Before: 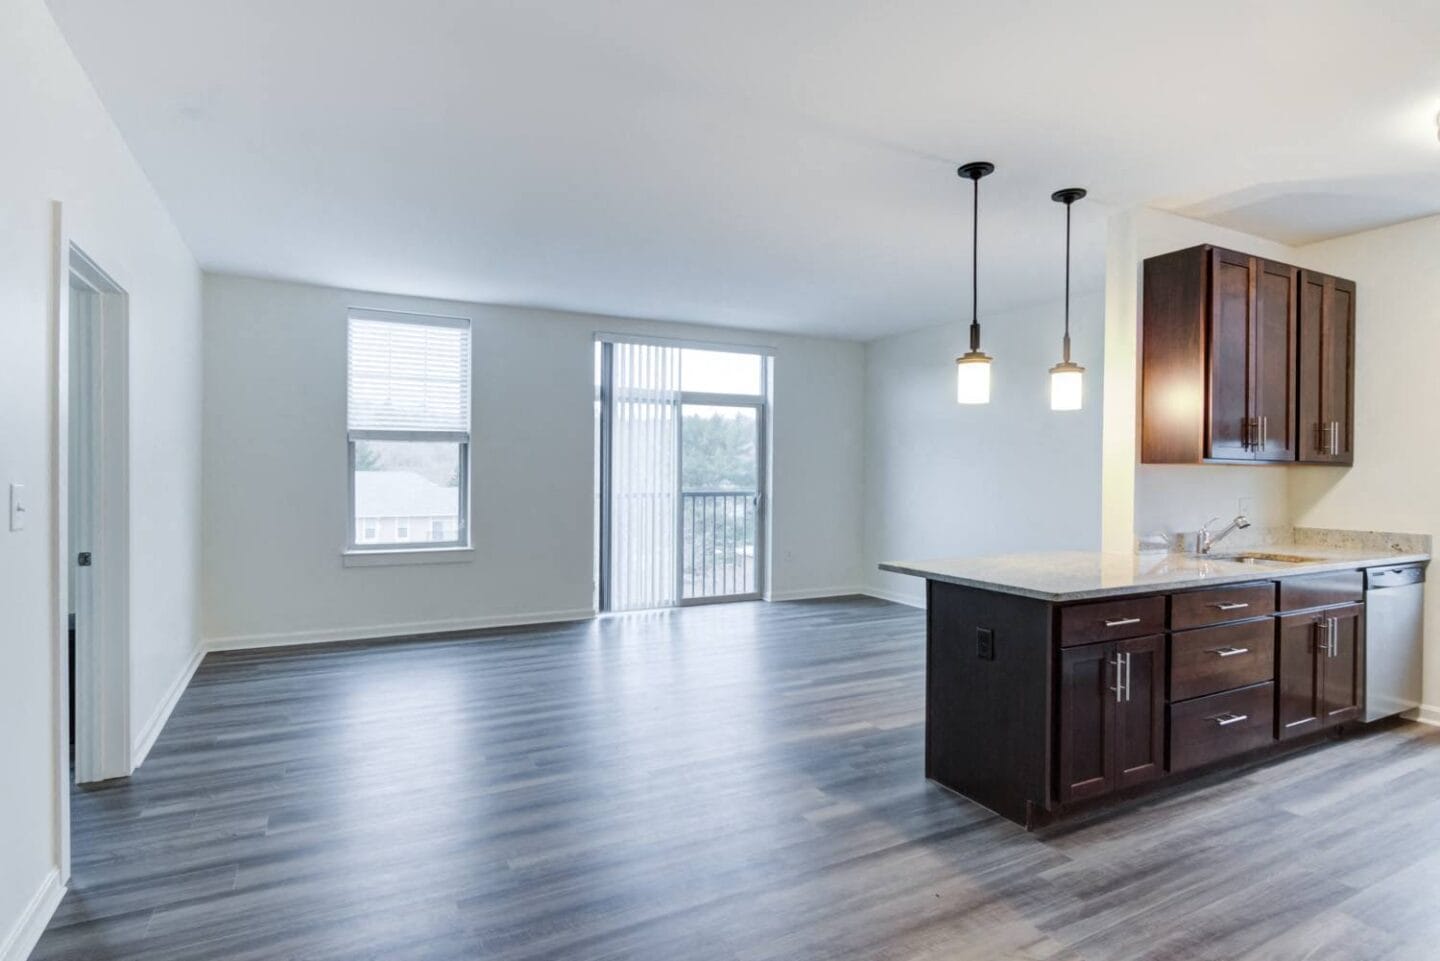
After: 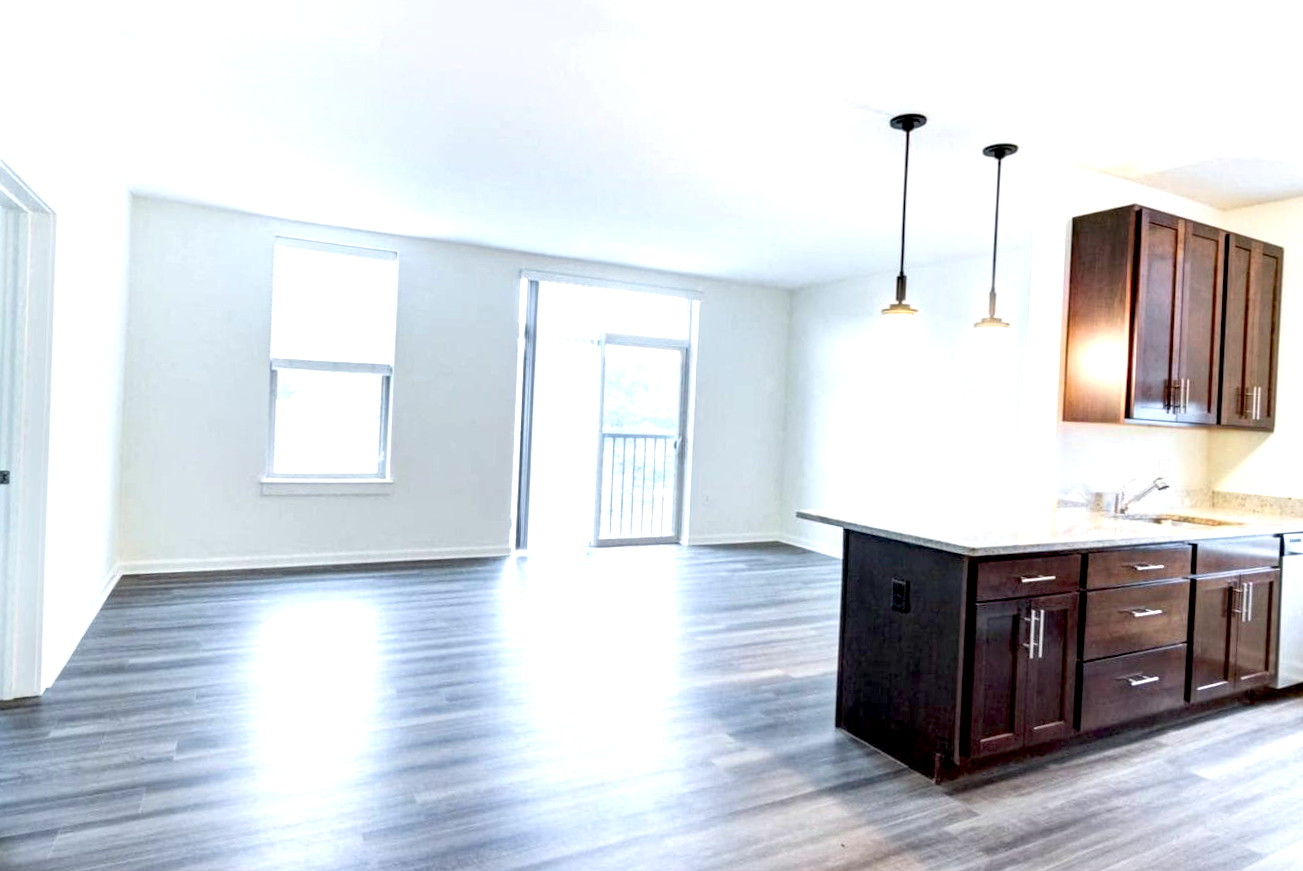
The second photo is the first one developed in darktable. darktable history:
exposure: black level correction 0.01, exposure 1 EV, compensate exposure bias true, compensate highlight preservation false
crop and rotate: angle -2.14°, left 3.092%, top 3.653%, right 1.397%, bottom 0.681%
